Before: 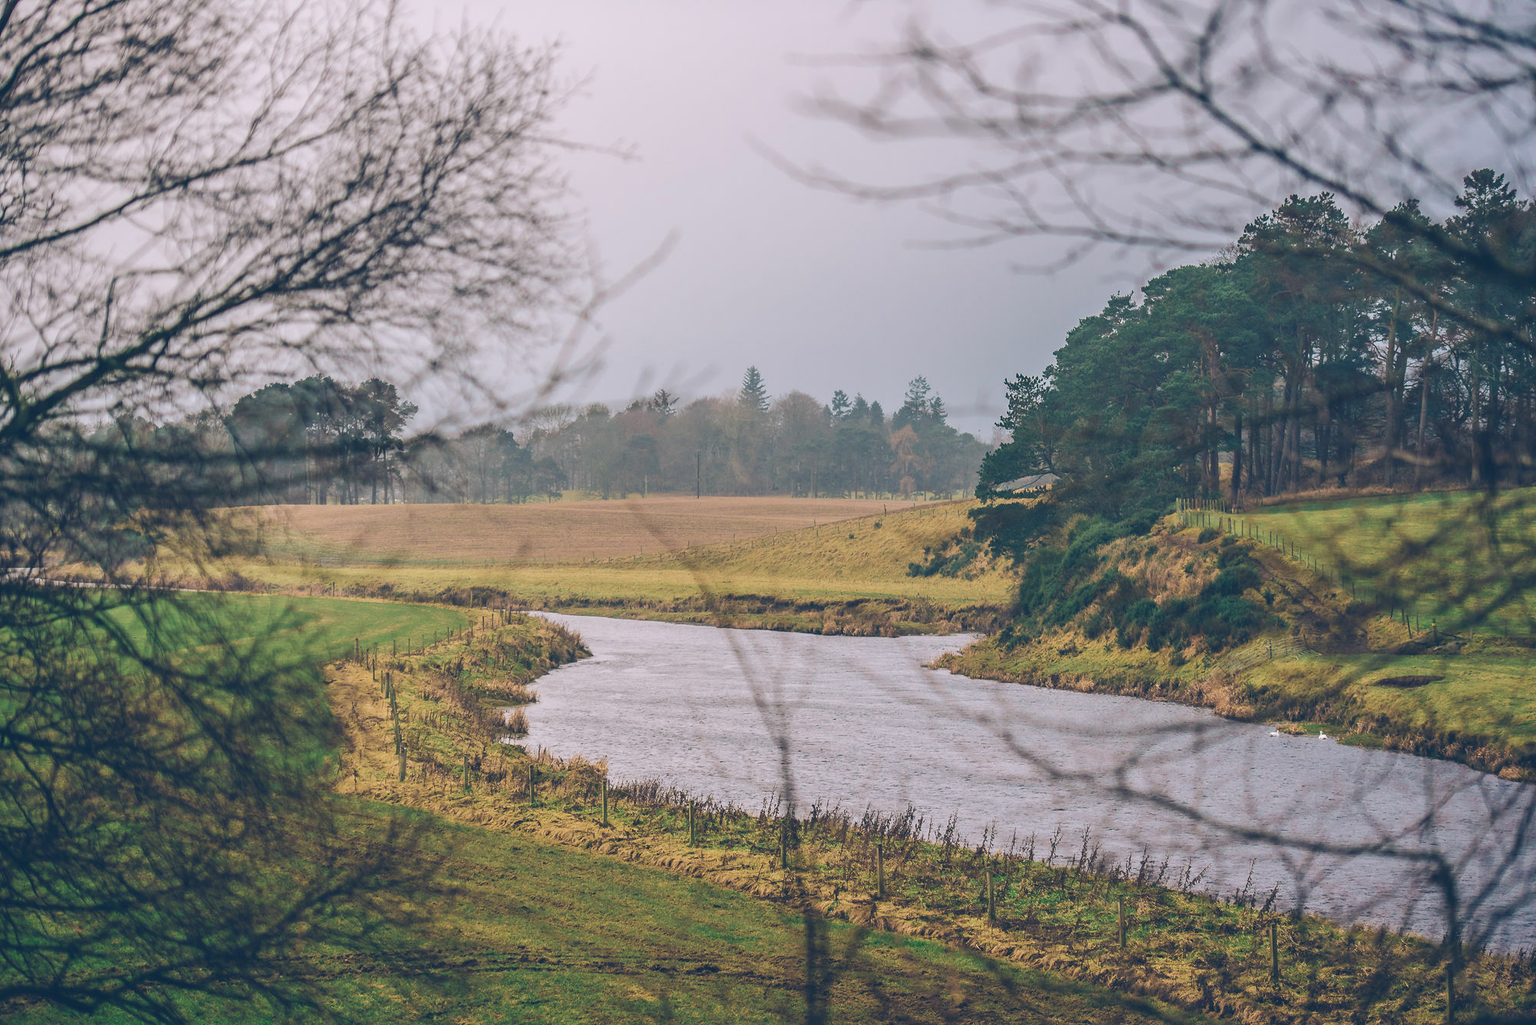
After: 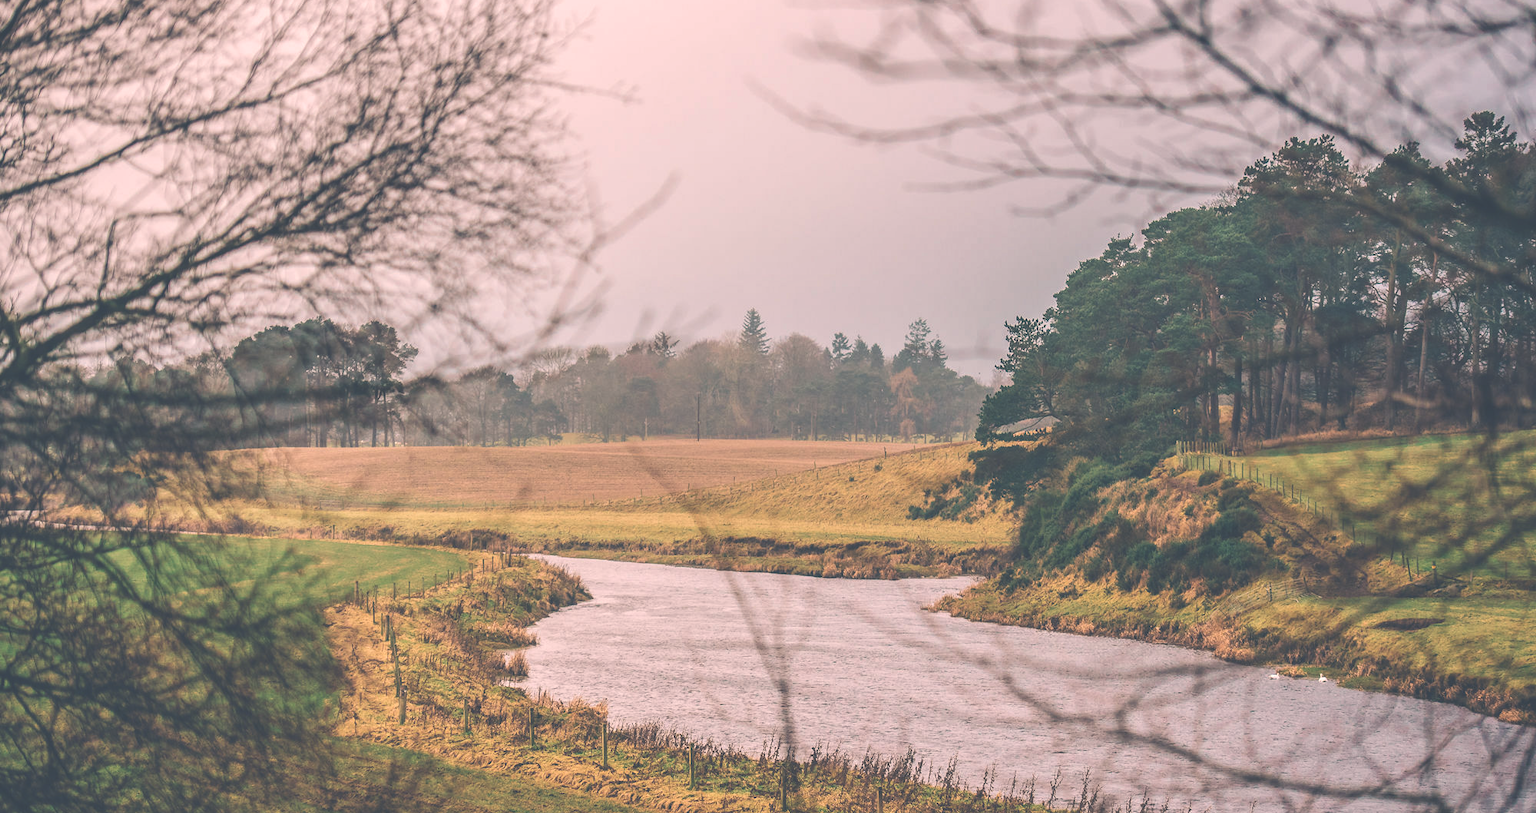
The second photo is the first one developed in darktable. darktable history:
white balance: red 1.127, blue 0.943
local contrast: highlights 100%, shadows 100%, detail 131%, midtone range 0.2
crop and rotate: top 5.667%, bottom 14.937%
tone equalizer: on, module defaults
exposure: black level correction -0.041, exposure 0.064 EV, compensate highlight preservation false
